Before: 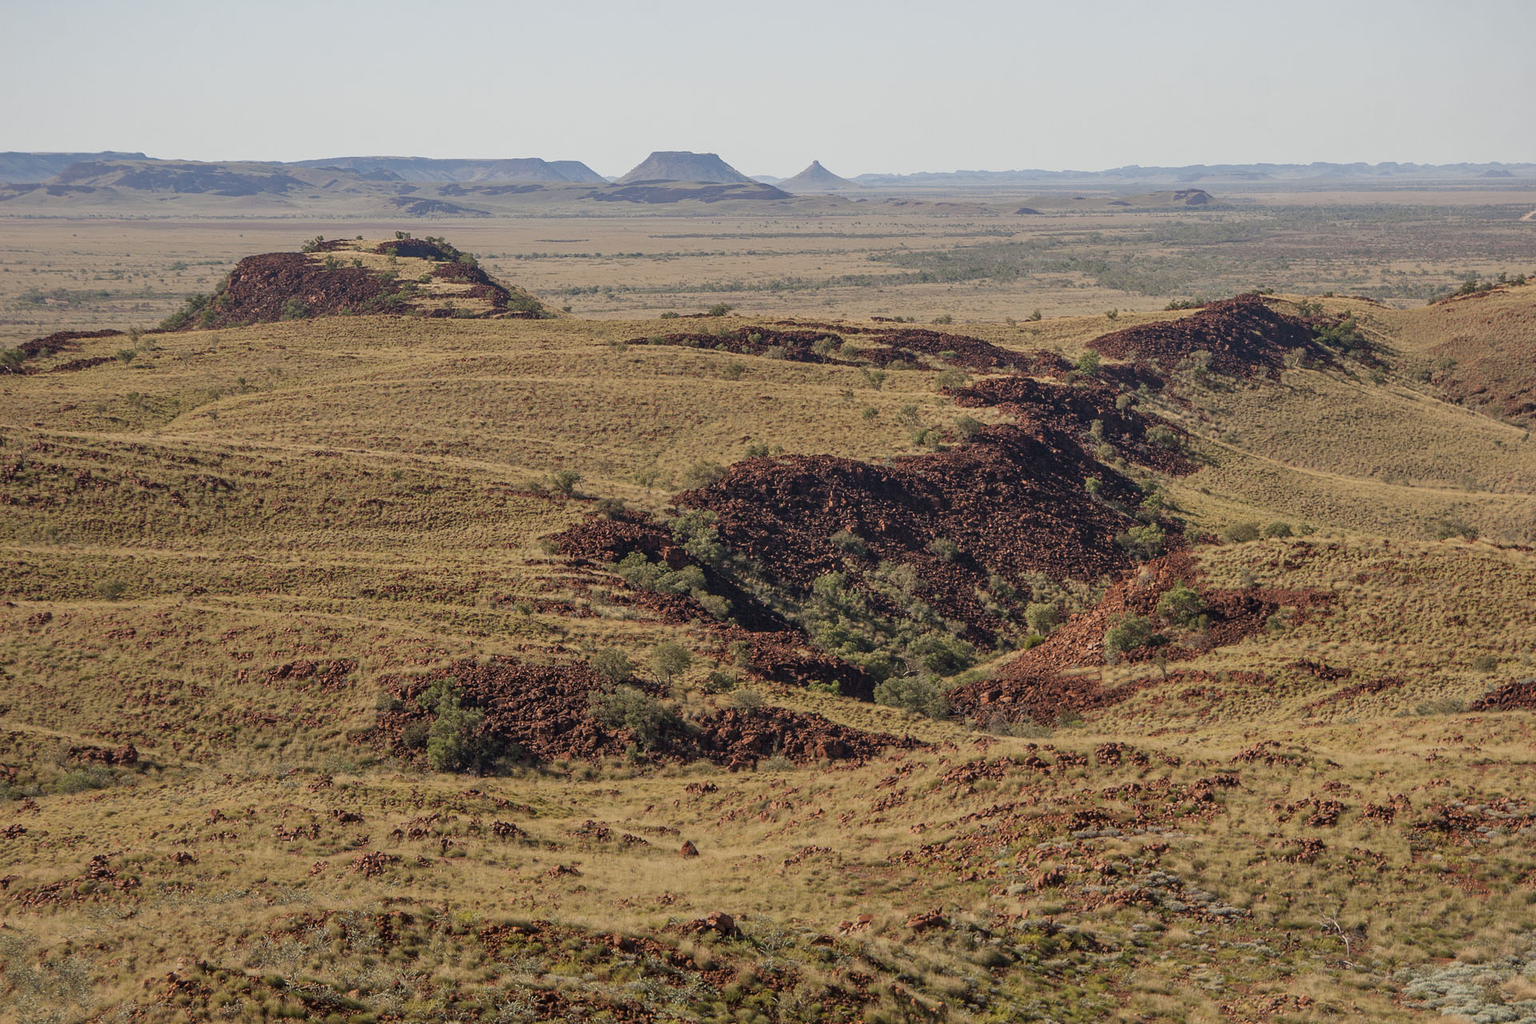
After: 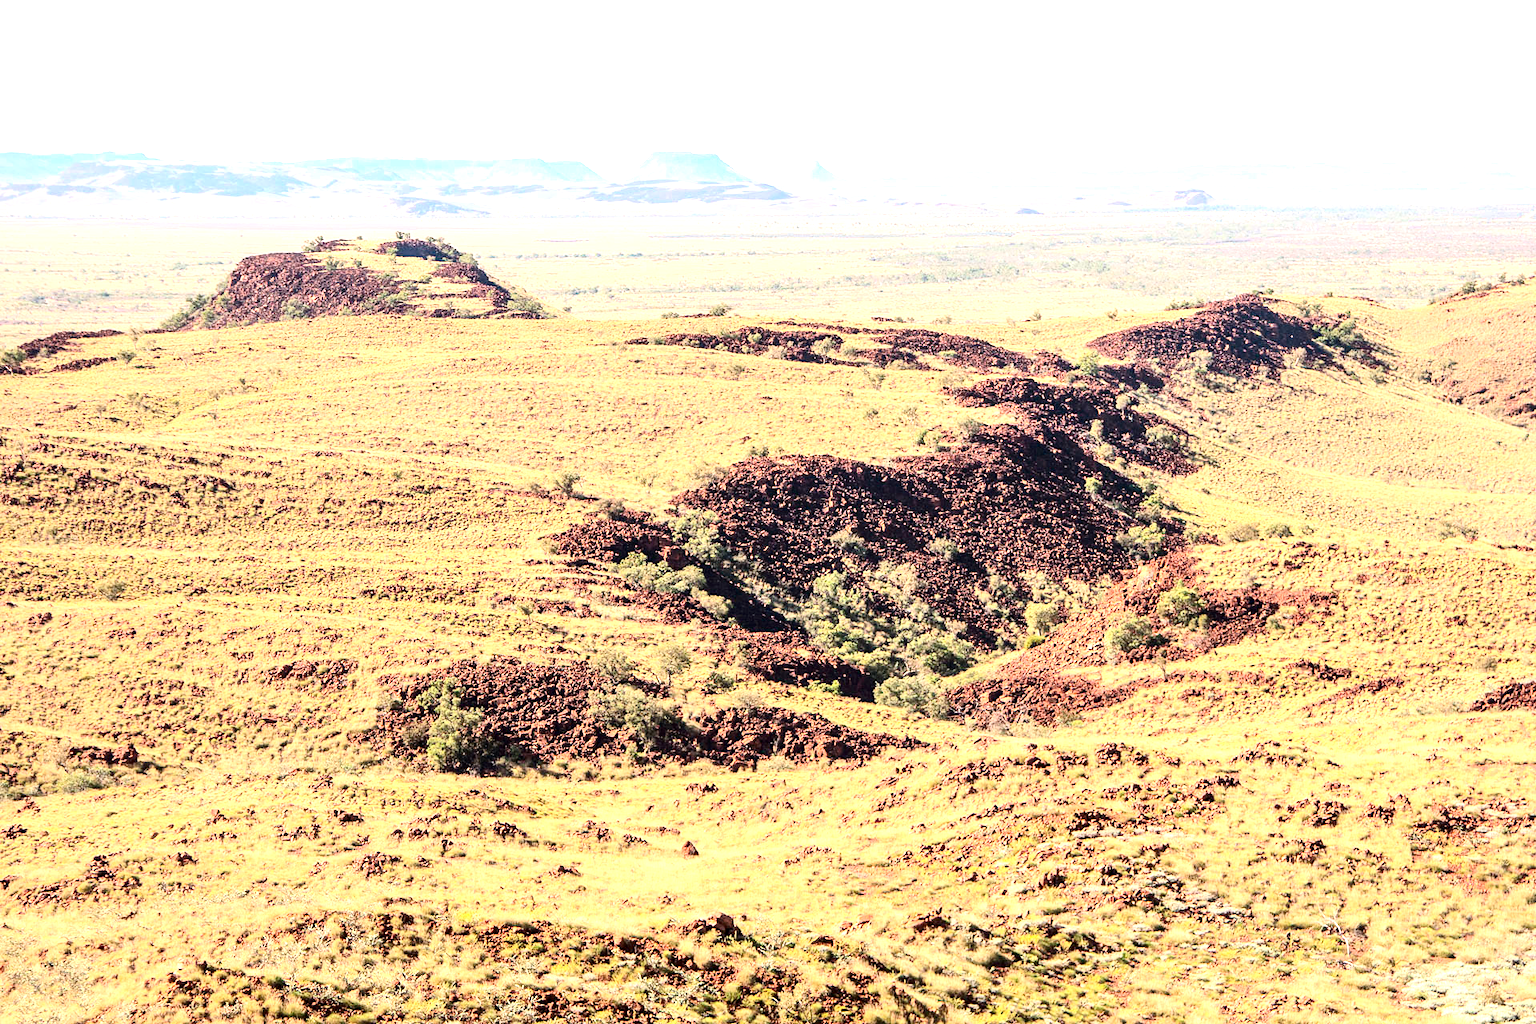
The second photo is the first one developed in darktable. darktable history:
contrast brightness saturation: contrast 0.291
tone equalizer: -8 EV -0.763 EV, -7 EV -0.678 EV, -6 EV -0.622 EV, -5 EV -0.362 EV, -3 EV 0.388 EV, -2 EV 0.6 EV, -1 EV 0.699 EV, +0 EV 0.766 EV
exposure: black level correction 0, exposure 1.278 EV, compensate exposure bias true, compensate highlight preservation false
